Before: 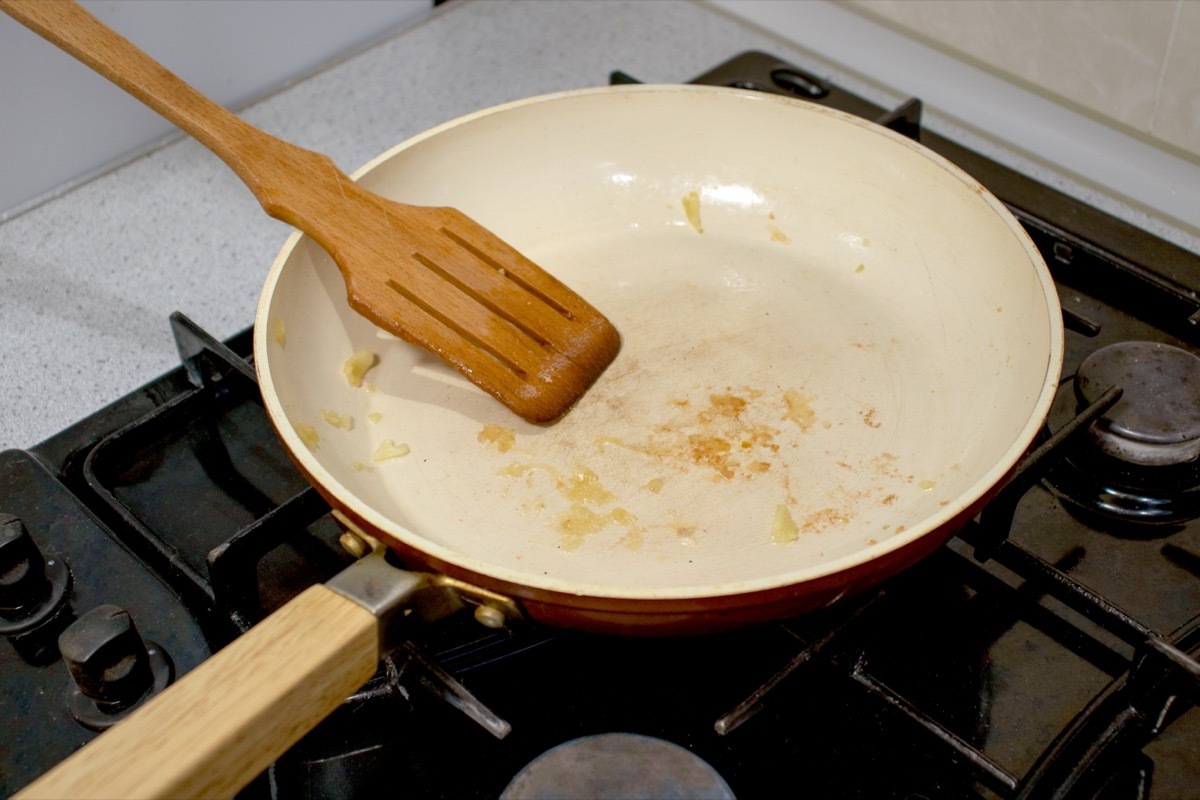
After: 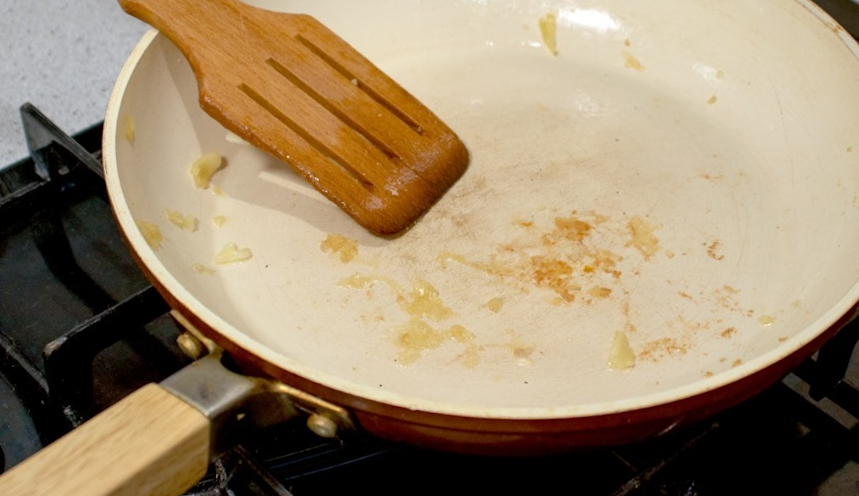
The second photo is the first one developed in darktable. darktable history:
exposure: compensate exposure bias true, compensate highlight preservation false
crop and rotate: angle -3.37°, left 9.79%, top 20.73%, right 12.42%, bottom 11.82%
color zones: curves: ch0 [(0, 0.5) (0.143, 0.5) (0.286, 0.5) (0.429, 0.5) (0.571, 0.5) (0.714, 0.476) (0.857, 0.5) (1, 0.5)]; ch2 [(0, 0.5) (0.143, 0.5) (0.286, 0.5) (0.429, 0.5) (0.571, 0.5) (0.714, 0.487) (0.857, 0.5) (1, 0.5)]
